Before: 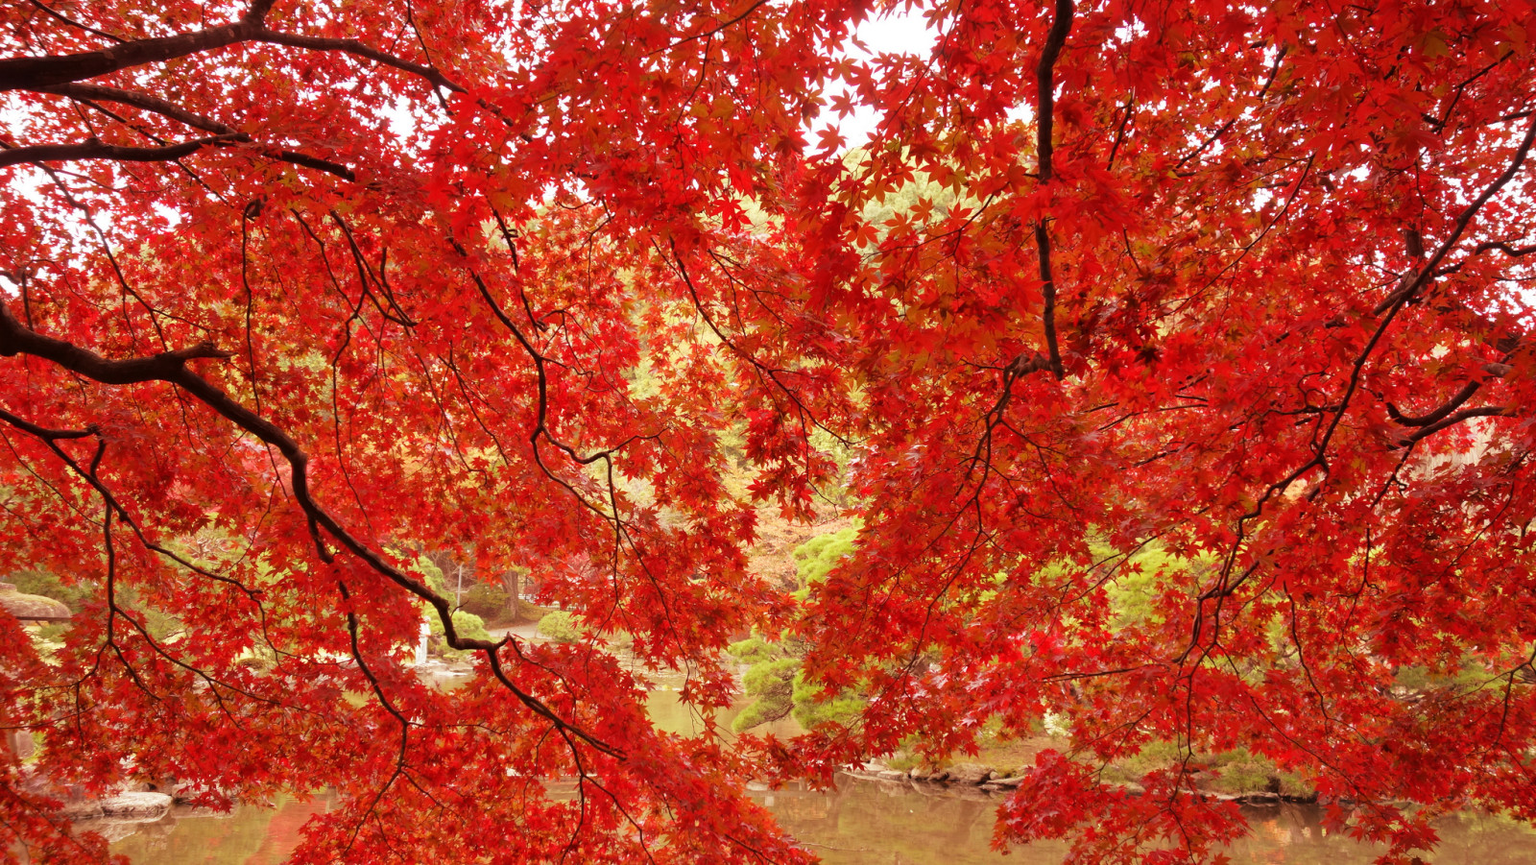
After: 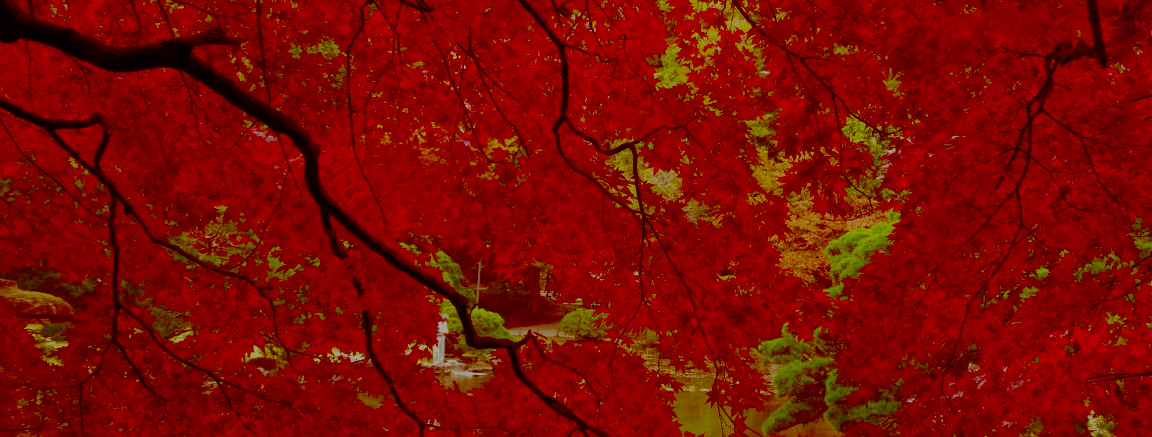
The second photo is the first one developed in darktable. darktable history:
crop: top 36.498%, right 27.964%, bottom 14.995%
contrast brightness saturation: brightness -1, saturation 1
rotate and perspective: automatic cropping off
filmic rgb: black relative exposure -7.65 EV, hardness 4.02, contrast 1.1, highlights saturation mix -30%
local contrast: mode bilateral grid, contrast 10, coarseness 25, detail 110%, midtone range 0.2
white balance: red 1, blue 1
